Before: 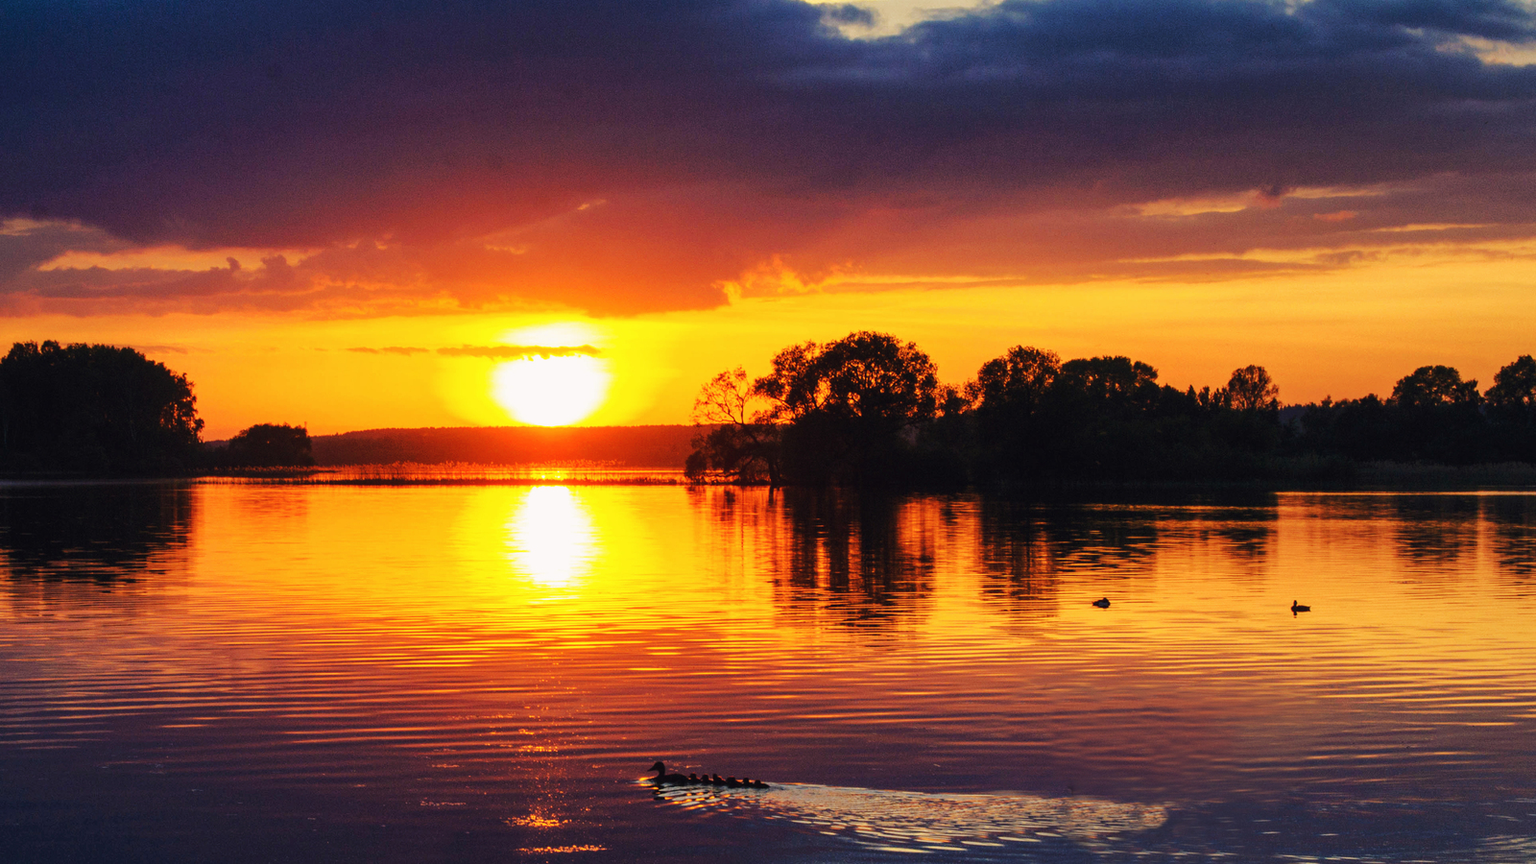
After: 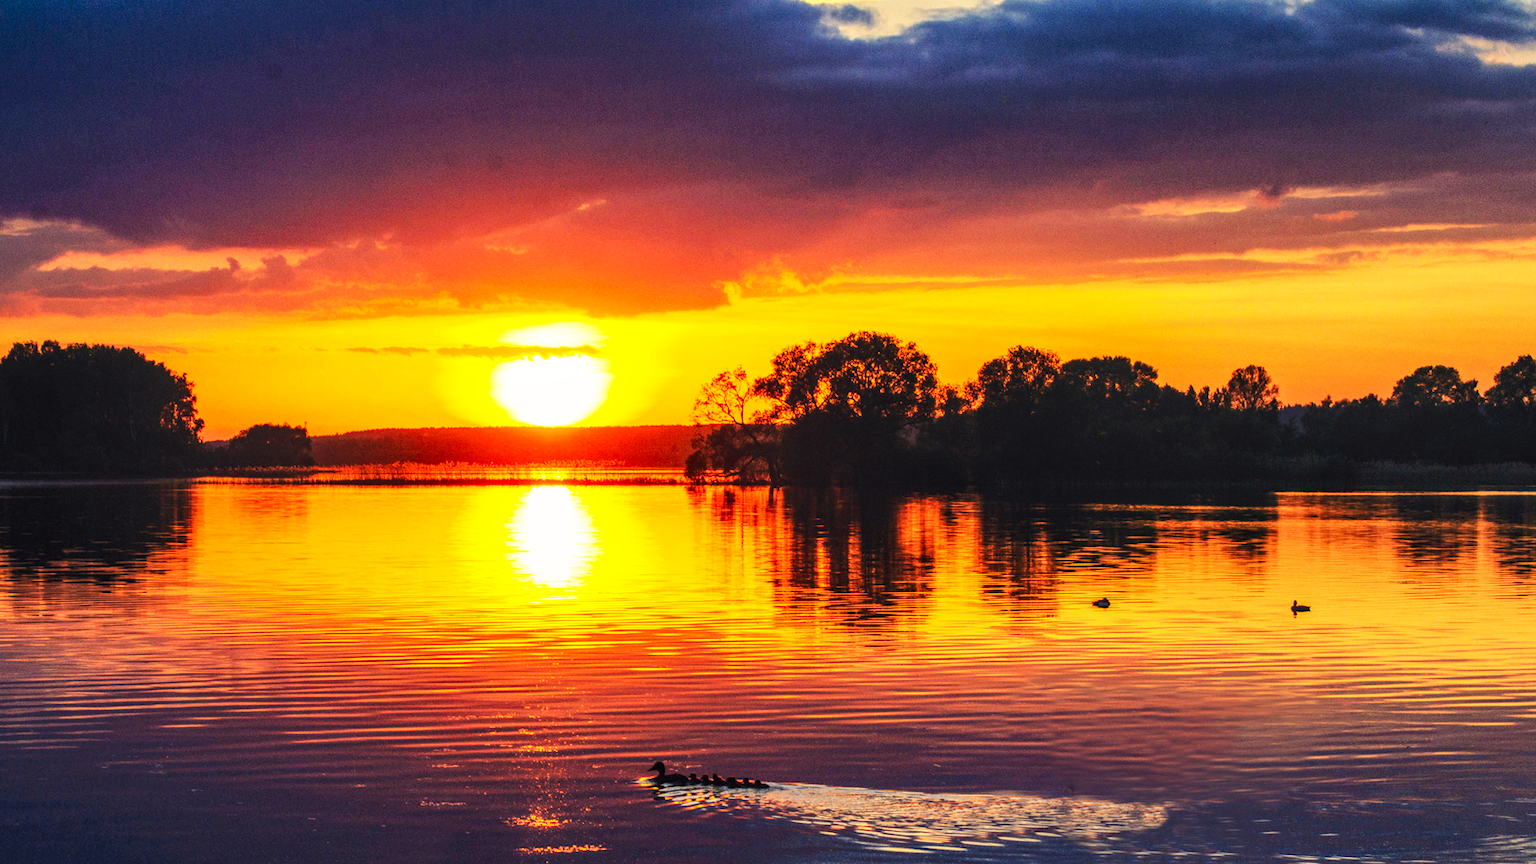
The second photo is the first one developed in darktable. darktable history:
local contrast: detail 130%
contrast brightness saturation: contrast 0.198, brightness 0.161, saturation 0.221
